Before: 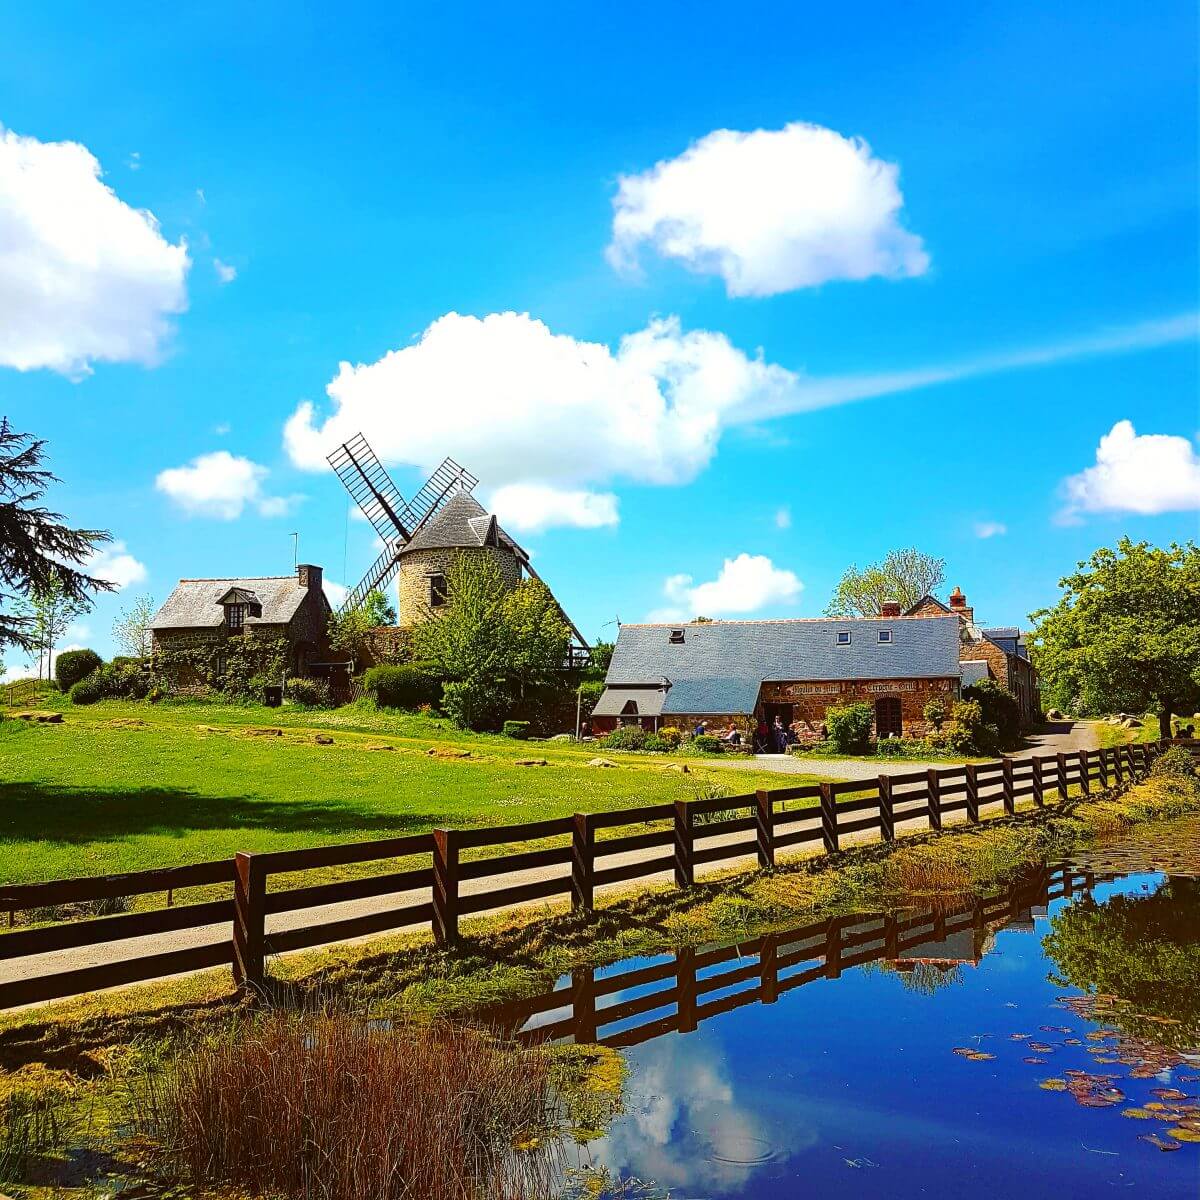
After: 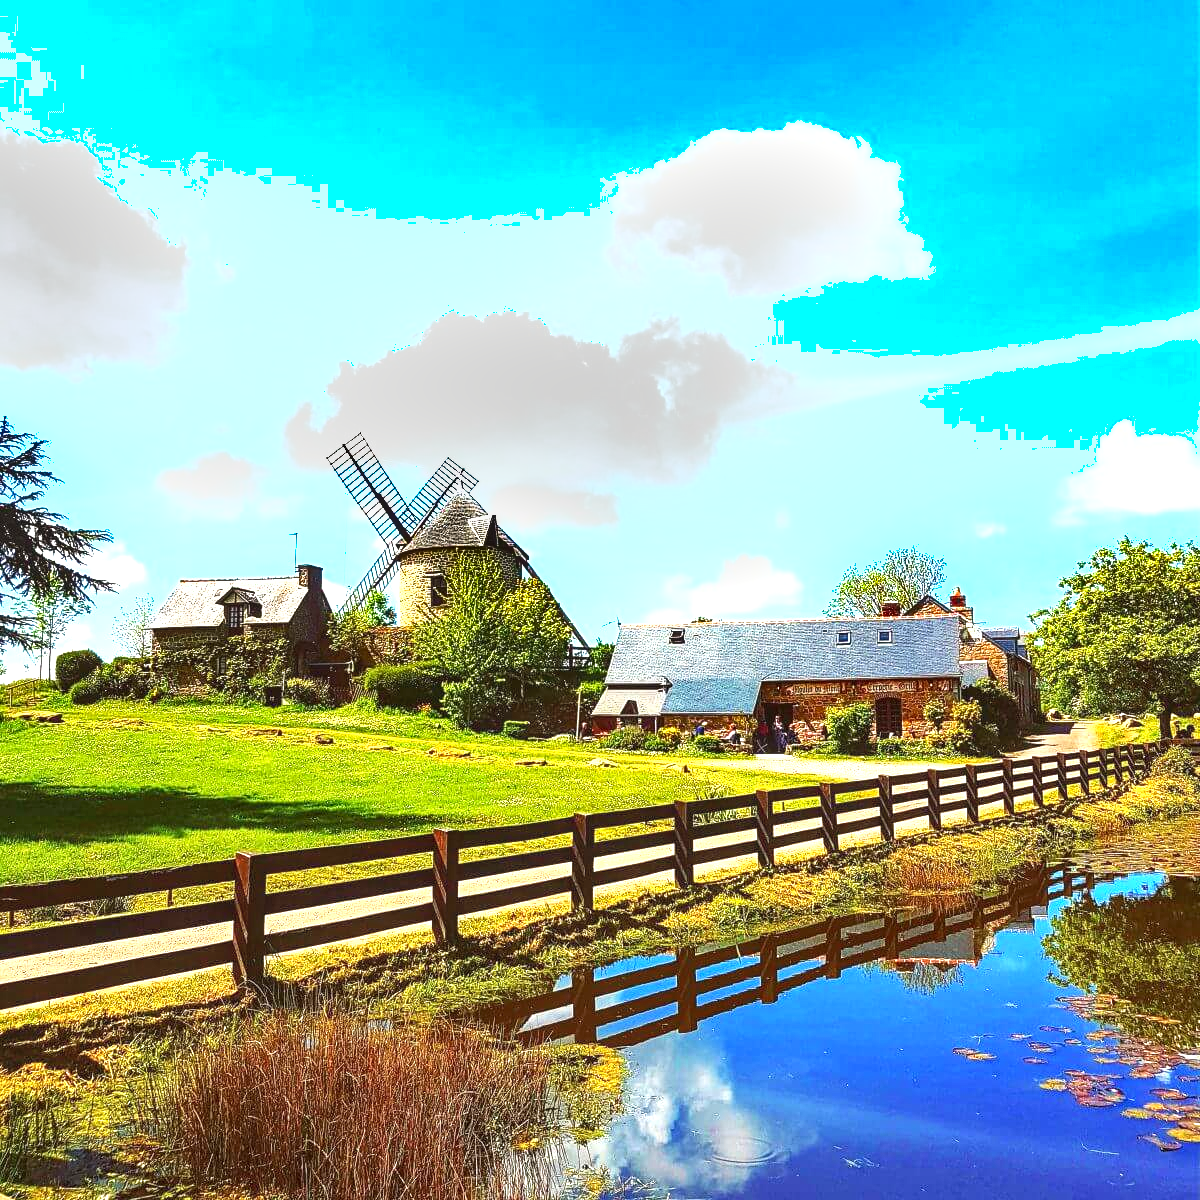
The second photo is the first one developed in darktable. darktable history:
shadows and highlights: shadows 53.2, soften with gaussian
local contrast: on, module defaults
exposure: black level correction 0, exposure 1.2 EV, compensate highlight preservation false
